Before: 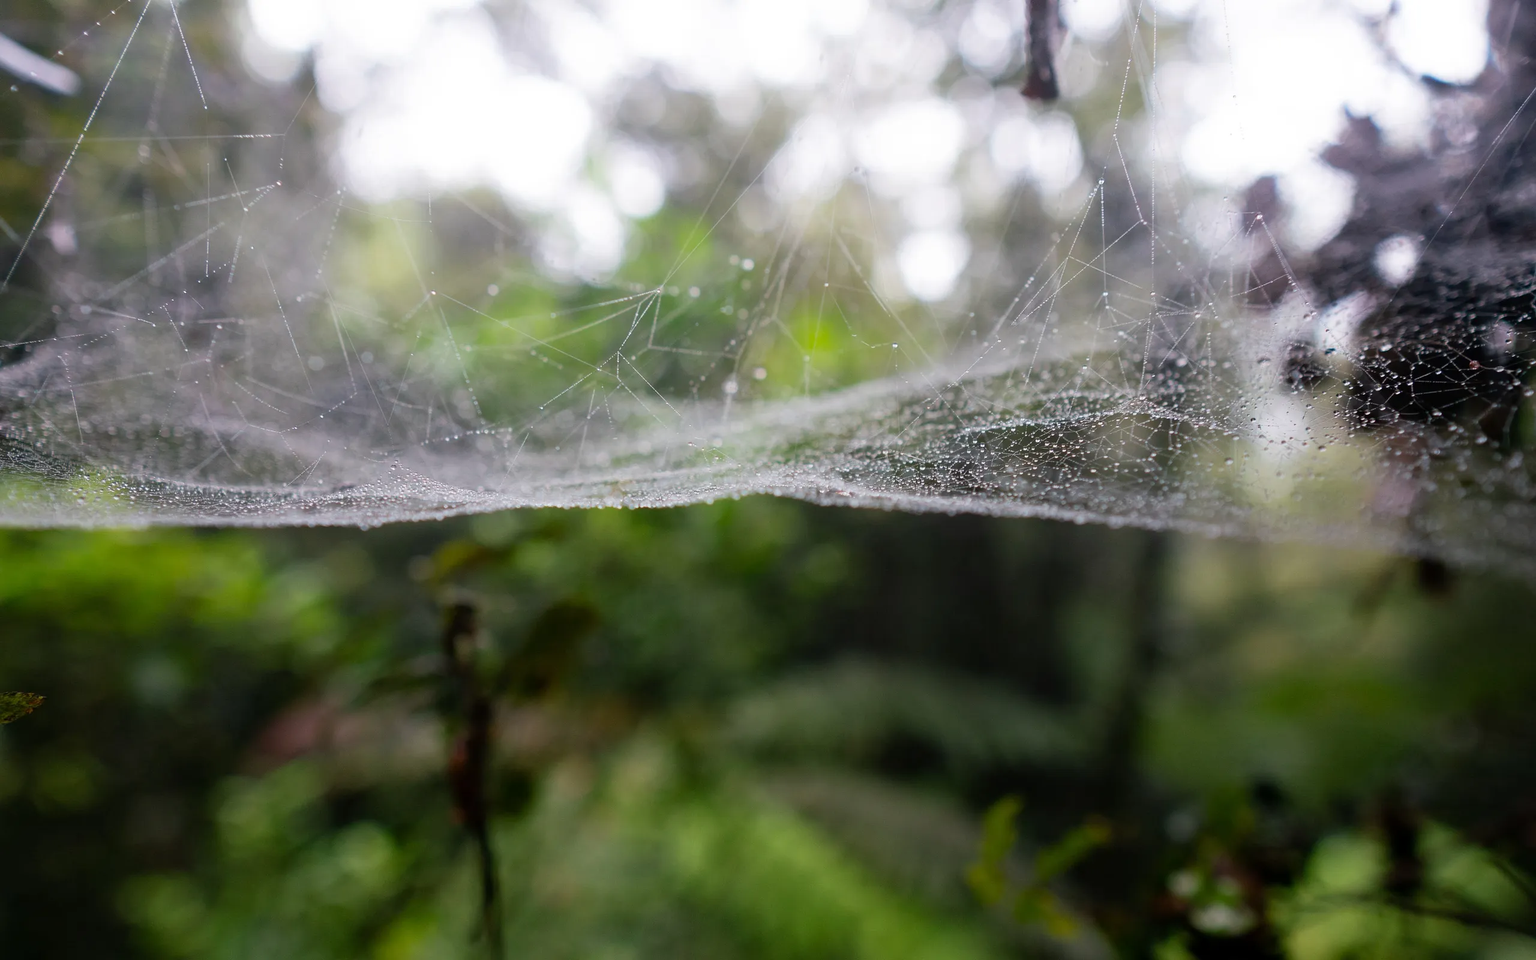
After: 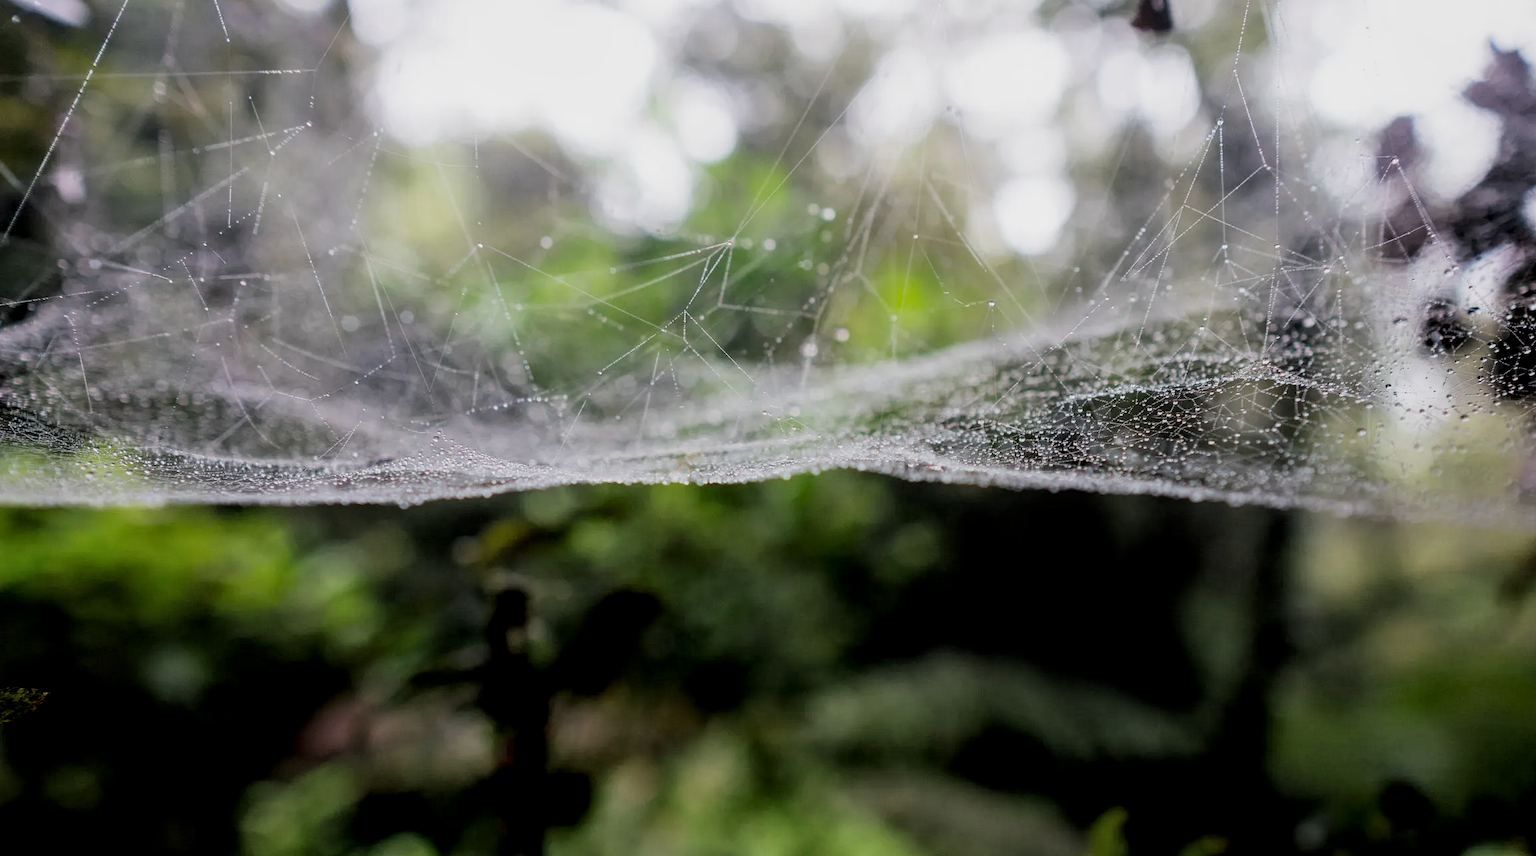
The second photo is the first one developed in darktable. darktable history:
filmic rgb: black relative exposure -5 EV, white relative exposure 3.5 EV, hardness 3.19, contrast 1.2, highlights saturation mix -50%
local contrast: on, module defaults
crop: top 7.49%, right 9.717%, bottom 11.943%
tone equalizer: -7 EV 0.18 EV, -6 EV 0.12 EV, -5 EV 0.08 EV, -4 EV 0.04 EV, -2 EV -0.02 EV, -1 EV -0.04 EV, +0 EV -0.06 EV, luminance estimator HSV value / RGB max
